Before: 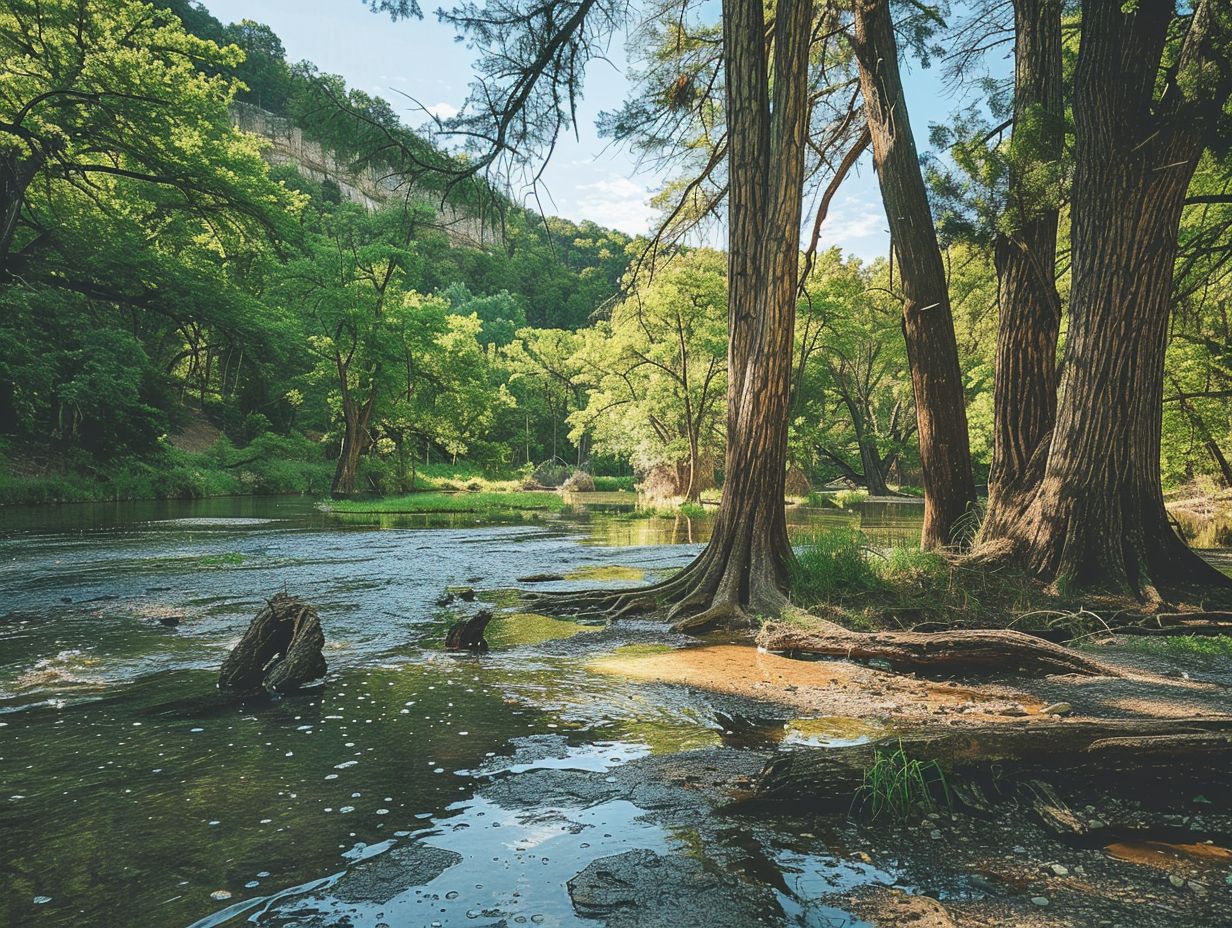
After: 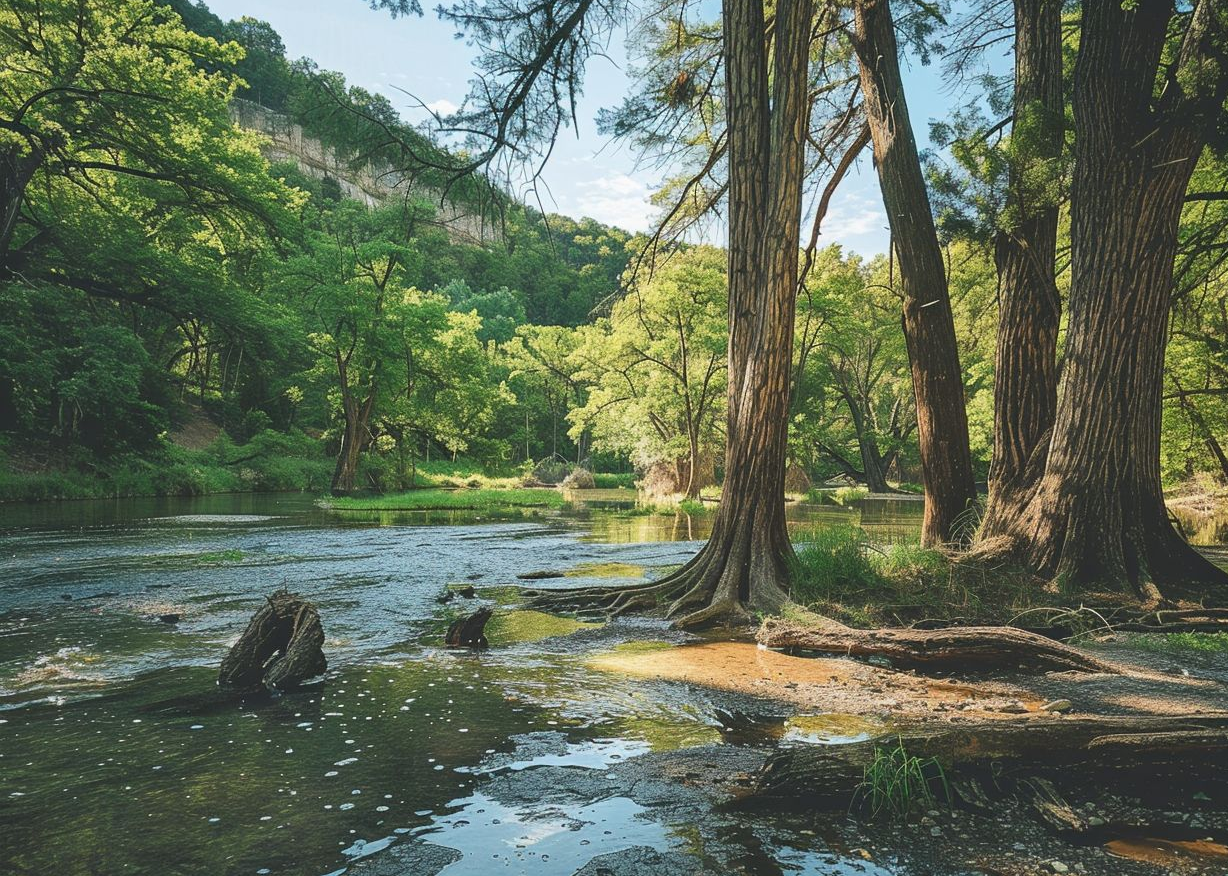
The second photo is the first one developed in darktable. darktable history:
crop: top 0.422%, right 0.266%, bottom 5.108%
